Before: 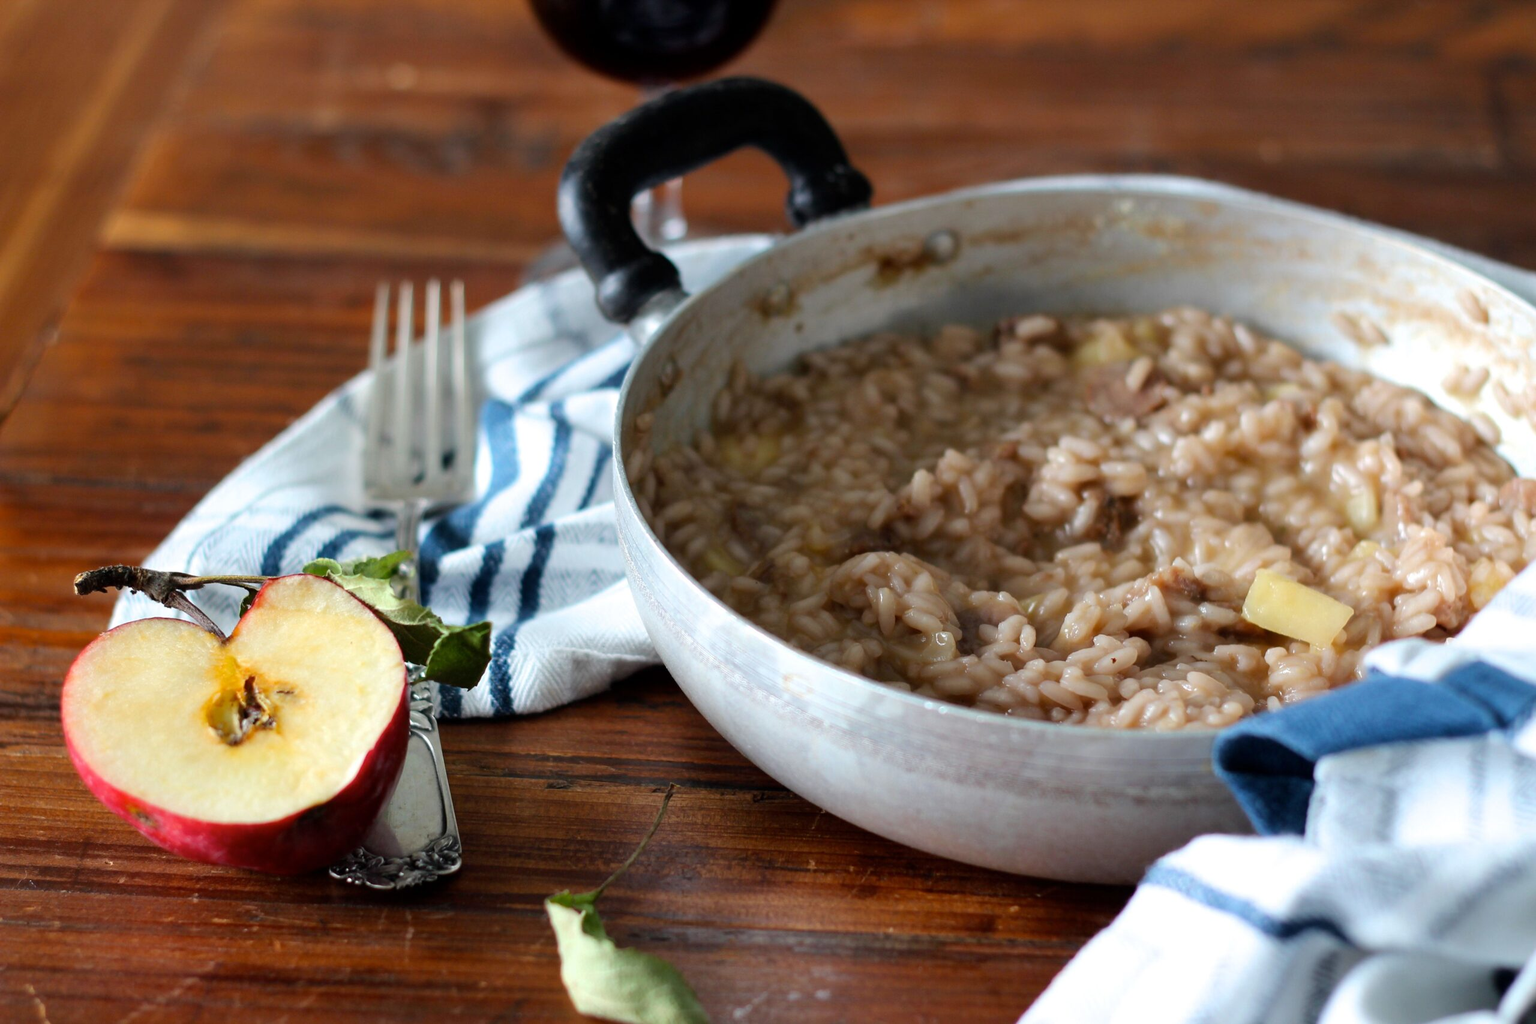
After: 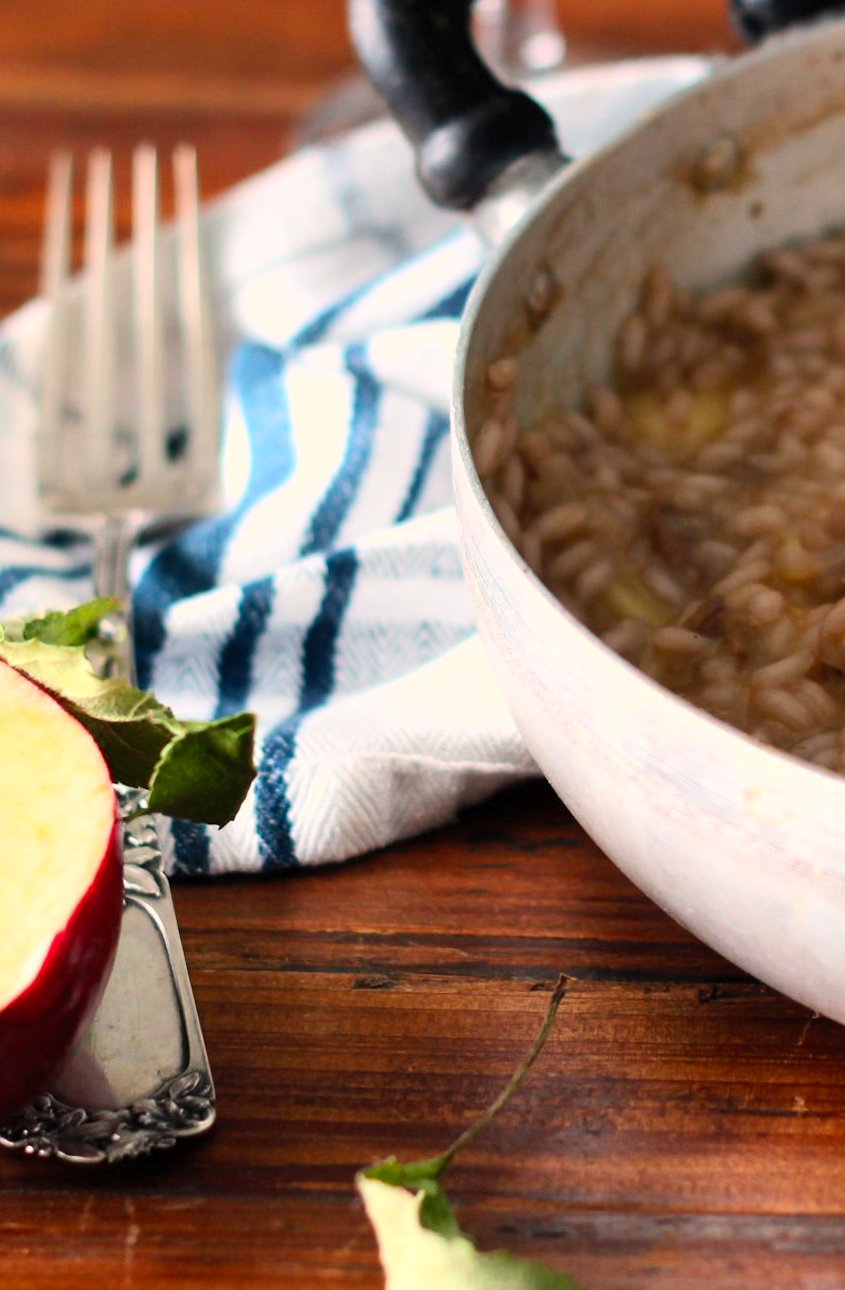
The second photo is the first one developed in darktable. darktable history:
contrast brightness saturation: contrast 0.2, brightness 0.16, saturation 0.22
white balance: red 1.127, blue 0.943
rotate and perspective: rotation -1.42°, crop left 0.016, crop right 0.984, crop top 0.035, crop bottom 0.965
crop and rotate: left 21.77%, top 18.528%, right 44.676%, bottom 2.997%
